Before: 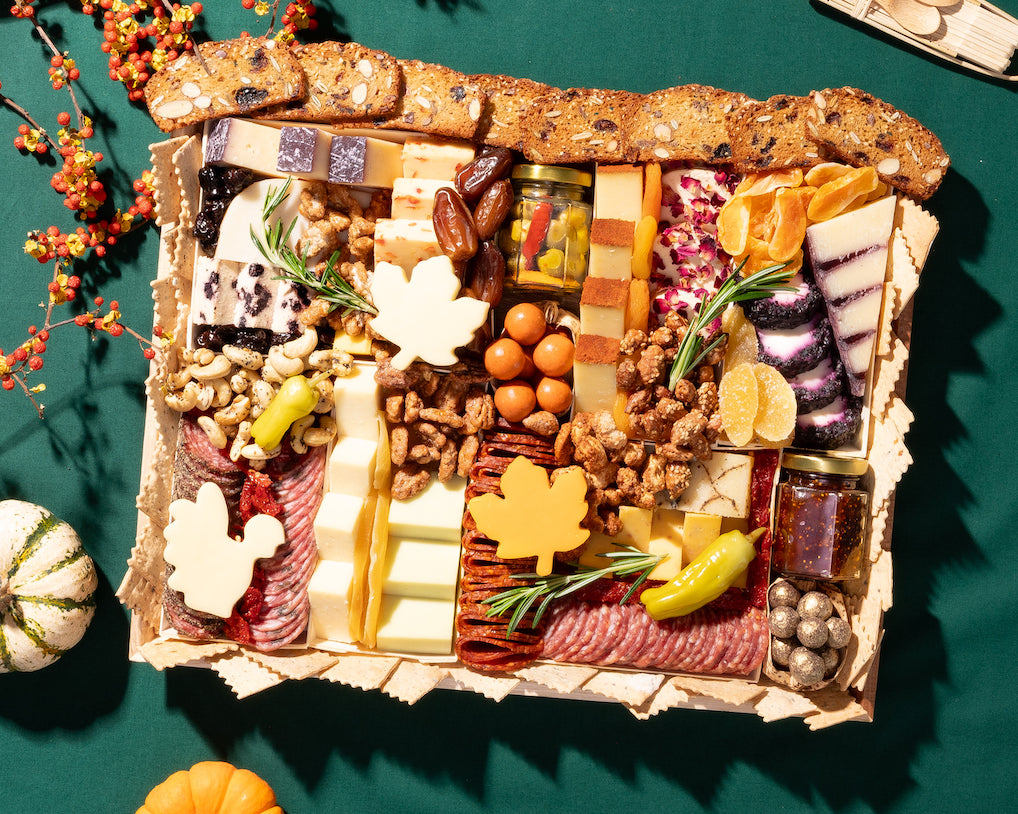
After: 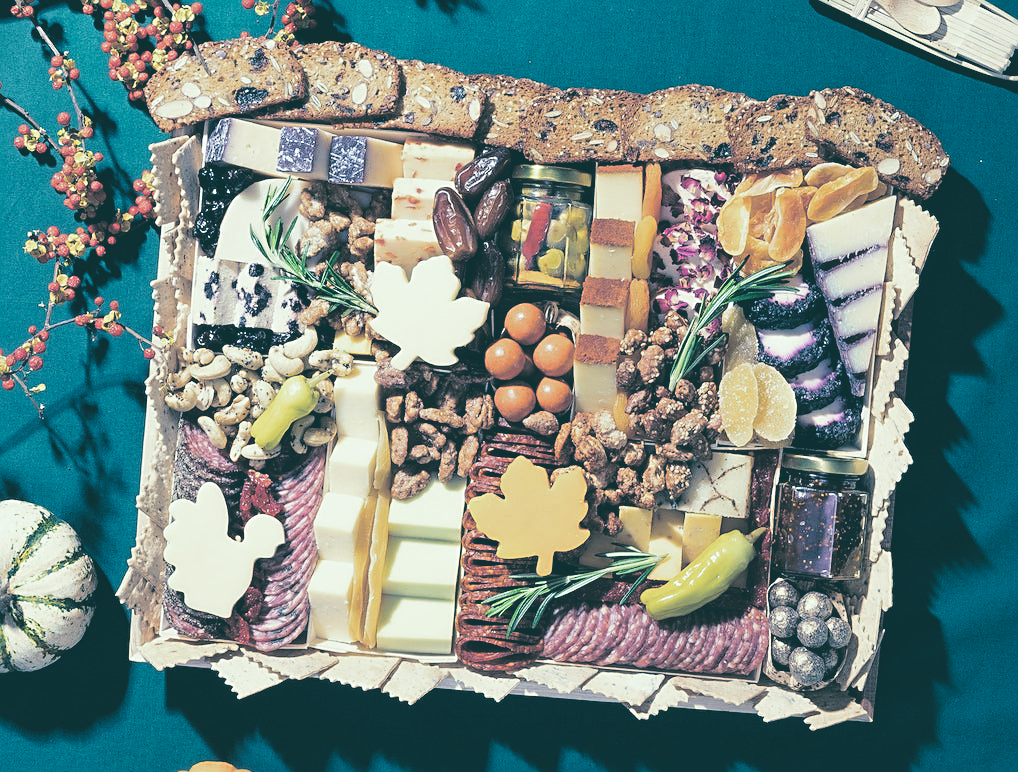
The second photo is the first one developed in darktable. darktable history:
crop and rotate: top 0%, bottom 5.097%
sharpen: on, module defaults
split-toning: shadows › hue 186.43°, highlights › hue 49.29°, compress 30.29%
tone curve: curves: ch0 [(0, 0) (0.003, 0.002) (0.011, 0.007) (0.025, 0.014) (0.044, 0.023) (0.069, 0.033) (0.1, 0.052) (0.136, 0.081) (0.177, 0.134) (0.224, 0.205) (0.277, 0.296) (0.335, 0.401) (0.399, 0.501) (0.468, 0.589) (0.543, 0.658) (0.623, 0.738) (0.709, 0.804) (0.801, 0.871) (0.898, 0.93) (1, 1)], preserve colors none
rgb curve: curves: ch0 [(0, 0.186) (0.314, 0.284) (0.576, 0.466) (0.805, 0.691) (0.936, 0.886)]; ch1 [(0, 0.186) (0.314, 0.284) (0.581, 0.534) (0.771, 0.746) (0.936, 0.958)]; ch2 [(0, 0.216) (0.275, 0.39) (1, 1)], mode RGB, independent channels, compensate middle gray true, preserve colors none
exposure: black level correction 0.001, exposure -0.2 EV, compensate highlight preservation false
